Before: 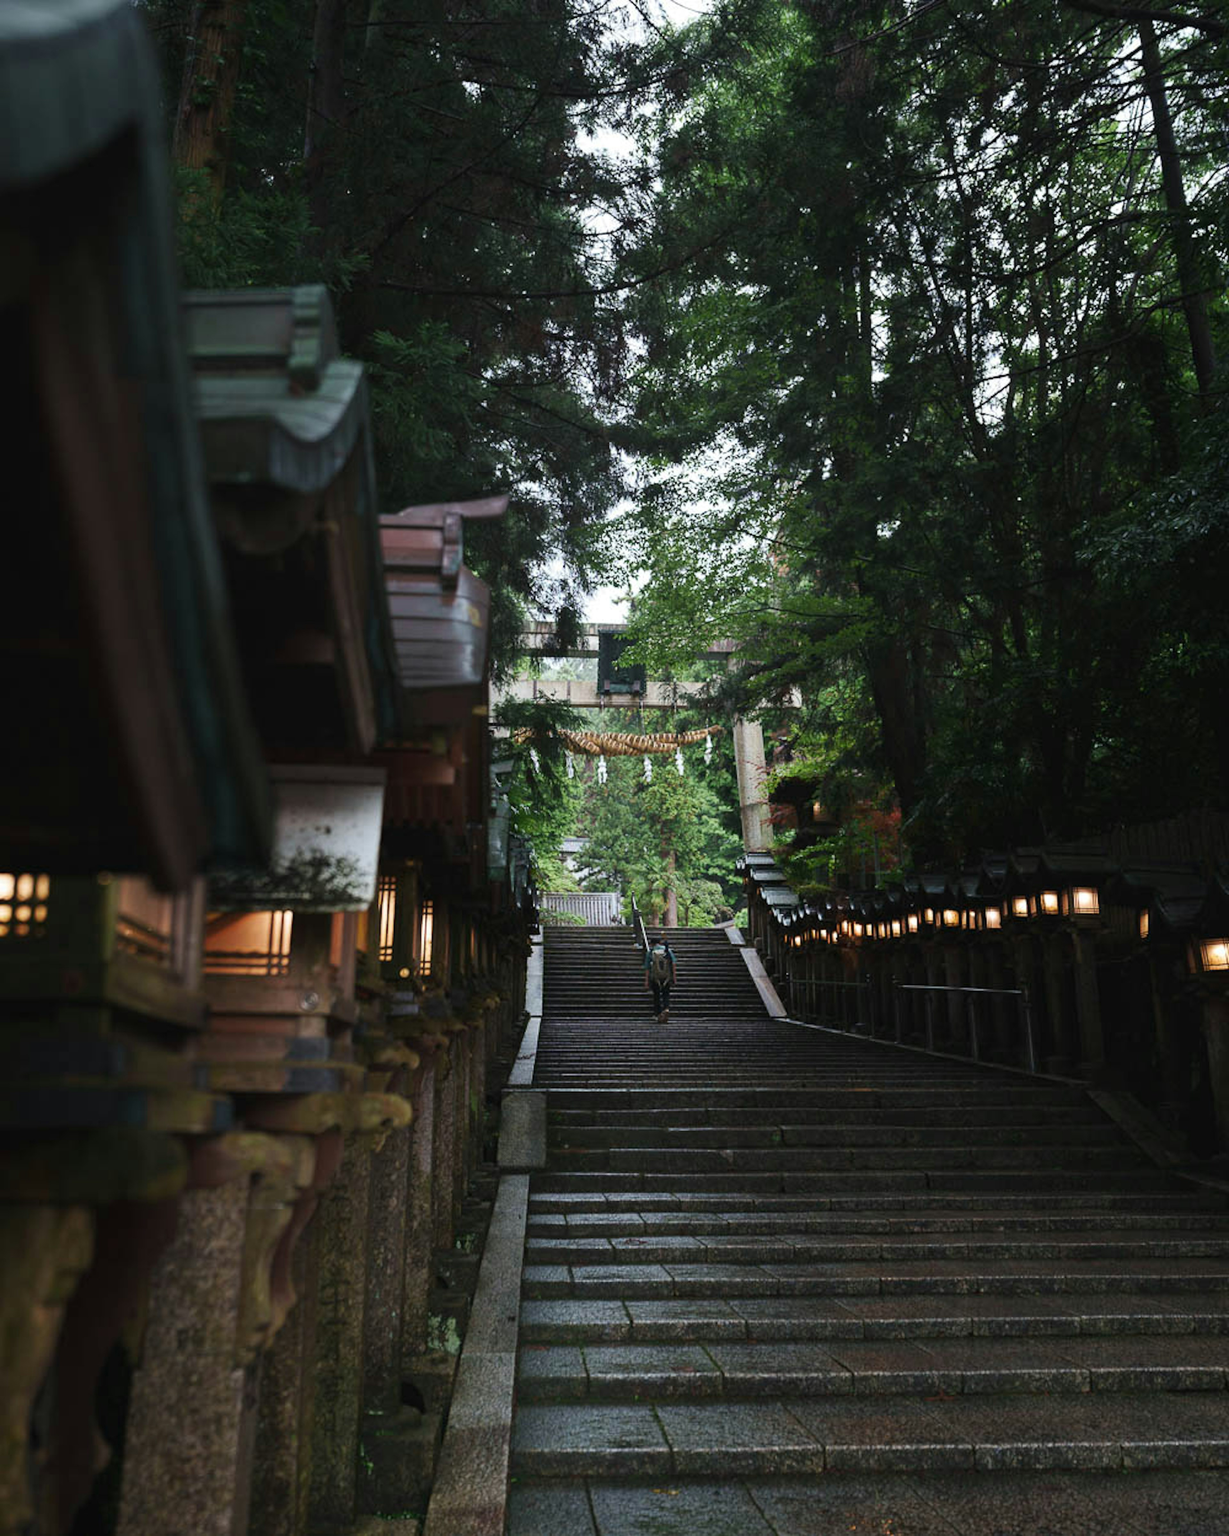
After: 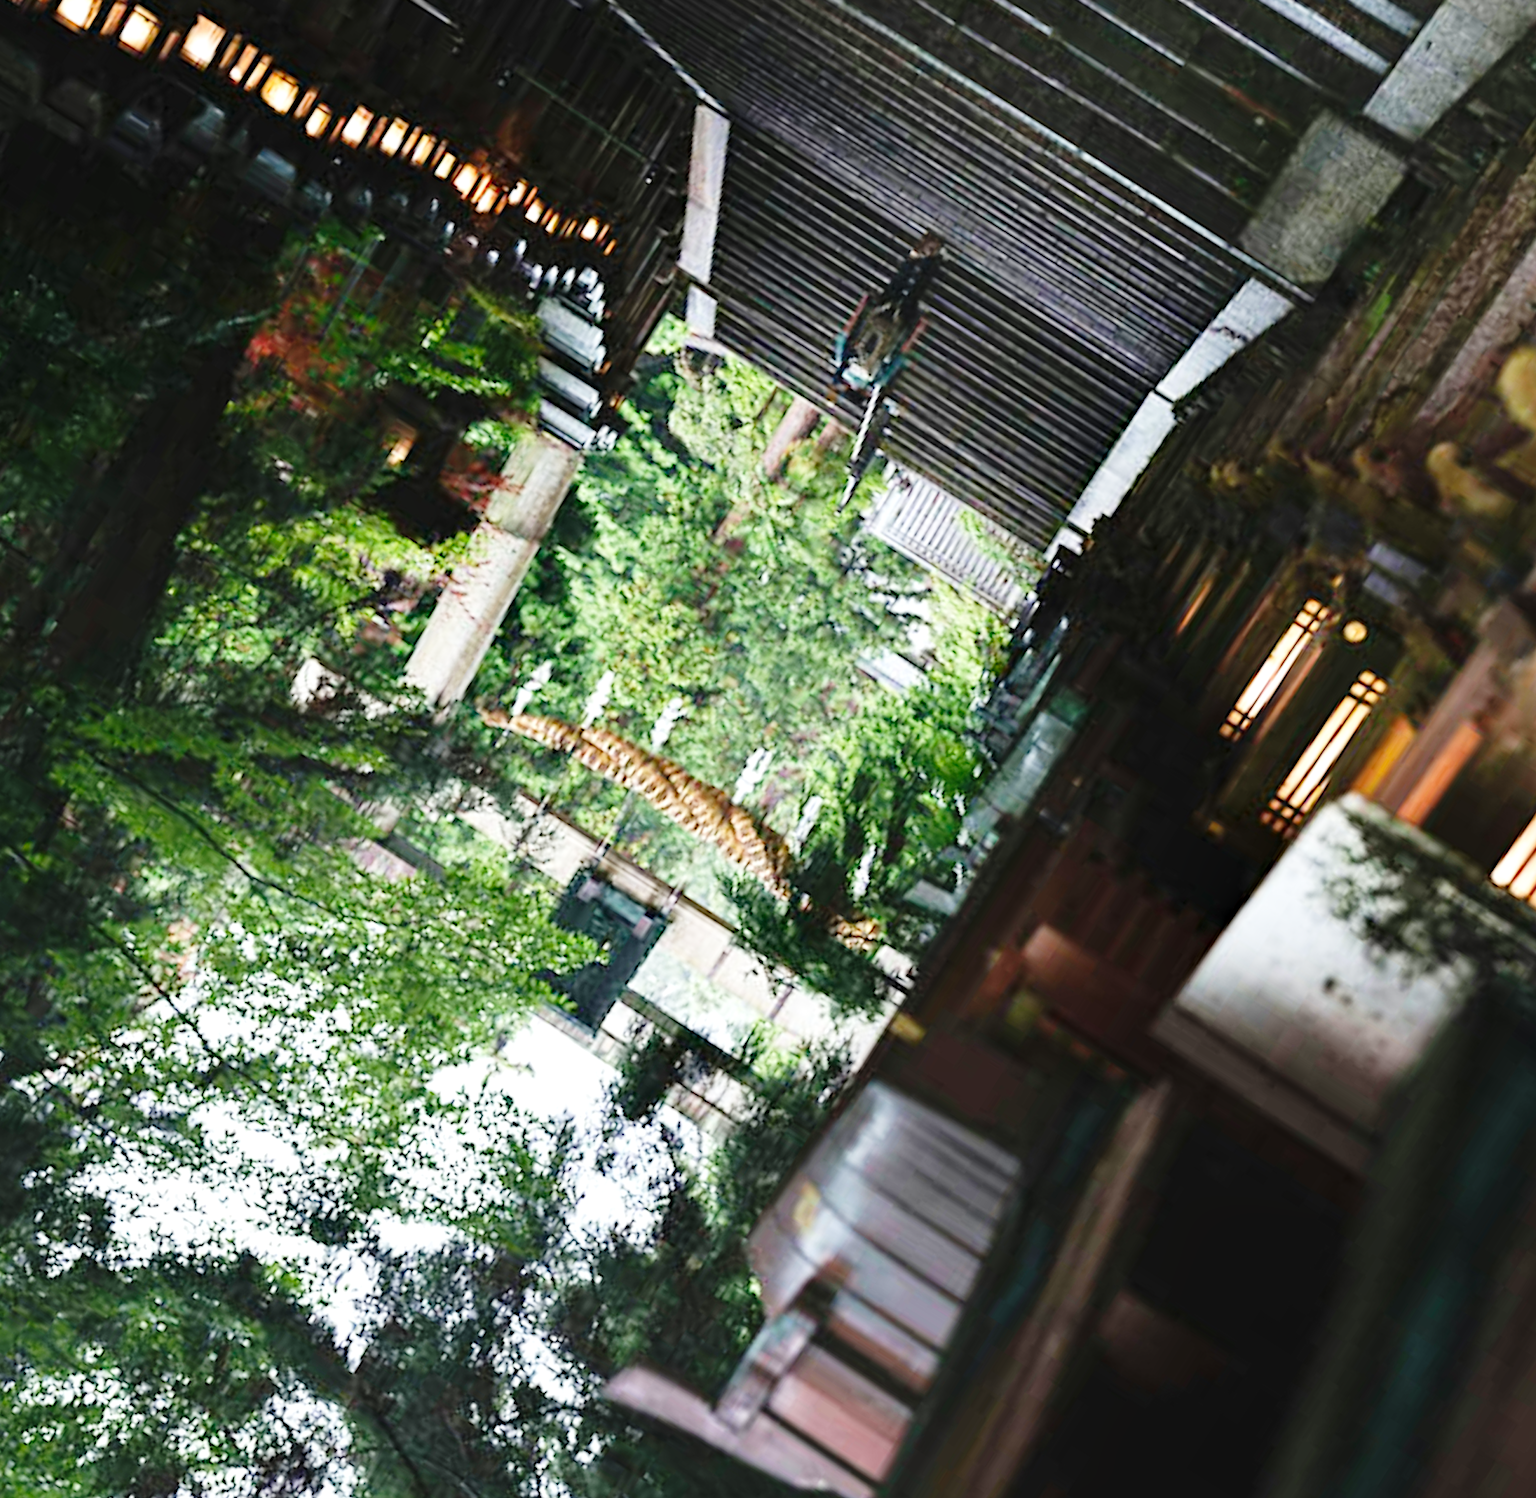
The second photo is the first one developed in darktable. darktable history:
base curve: curves: ch0 [(0, 0) (0.028, 0.03) (0.121, 0.232) (0.46, 0.748) (0.859, 0.968) (1, 1)], fusion 1, preserve colors none
crop and rotate: angle 147.58°, left 9.171%, top 15.628%, right 4.389%, bottom 16.929%
